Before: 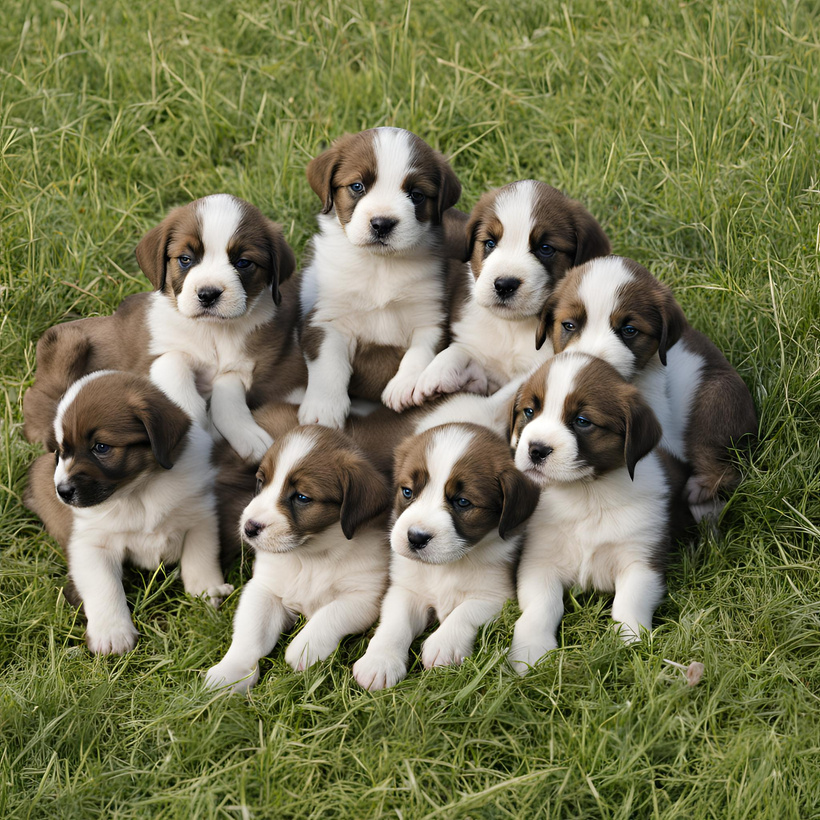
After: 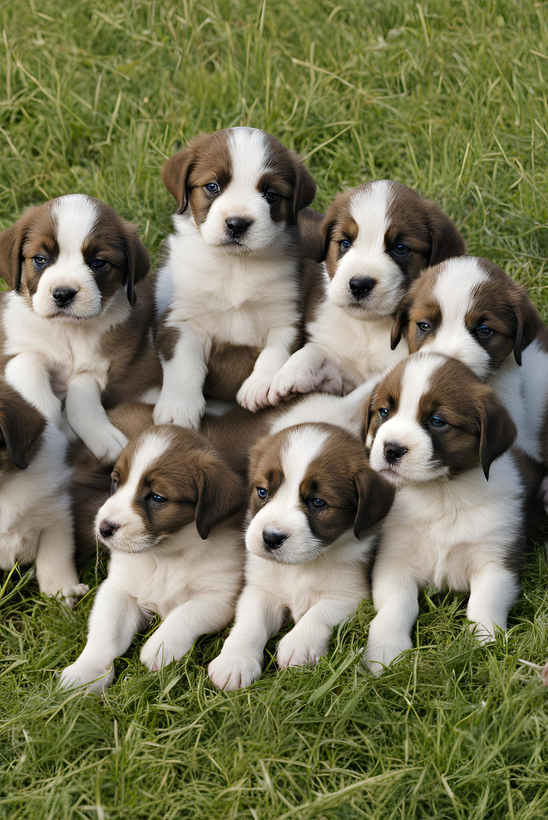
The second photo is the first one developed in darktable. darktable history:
crop and rotate: left 17.732%, right 15.423%
color zones: curves: ch0 [(0, 0.444) (0.143, 0.442) (0.286, 0.441) (0.429, 0.441) (0.571, 0.441) (0.714, 0.441) (0.857, 0.442) (1, 0.444)]
